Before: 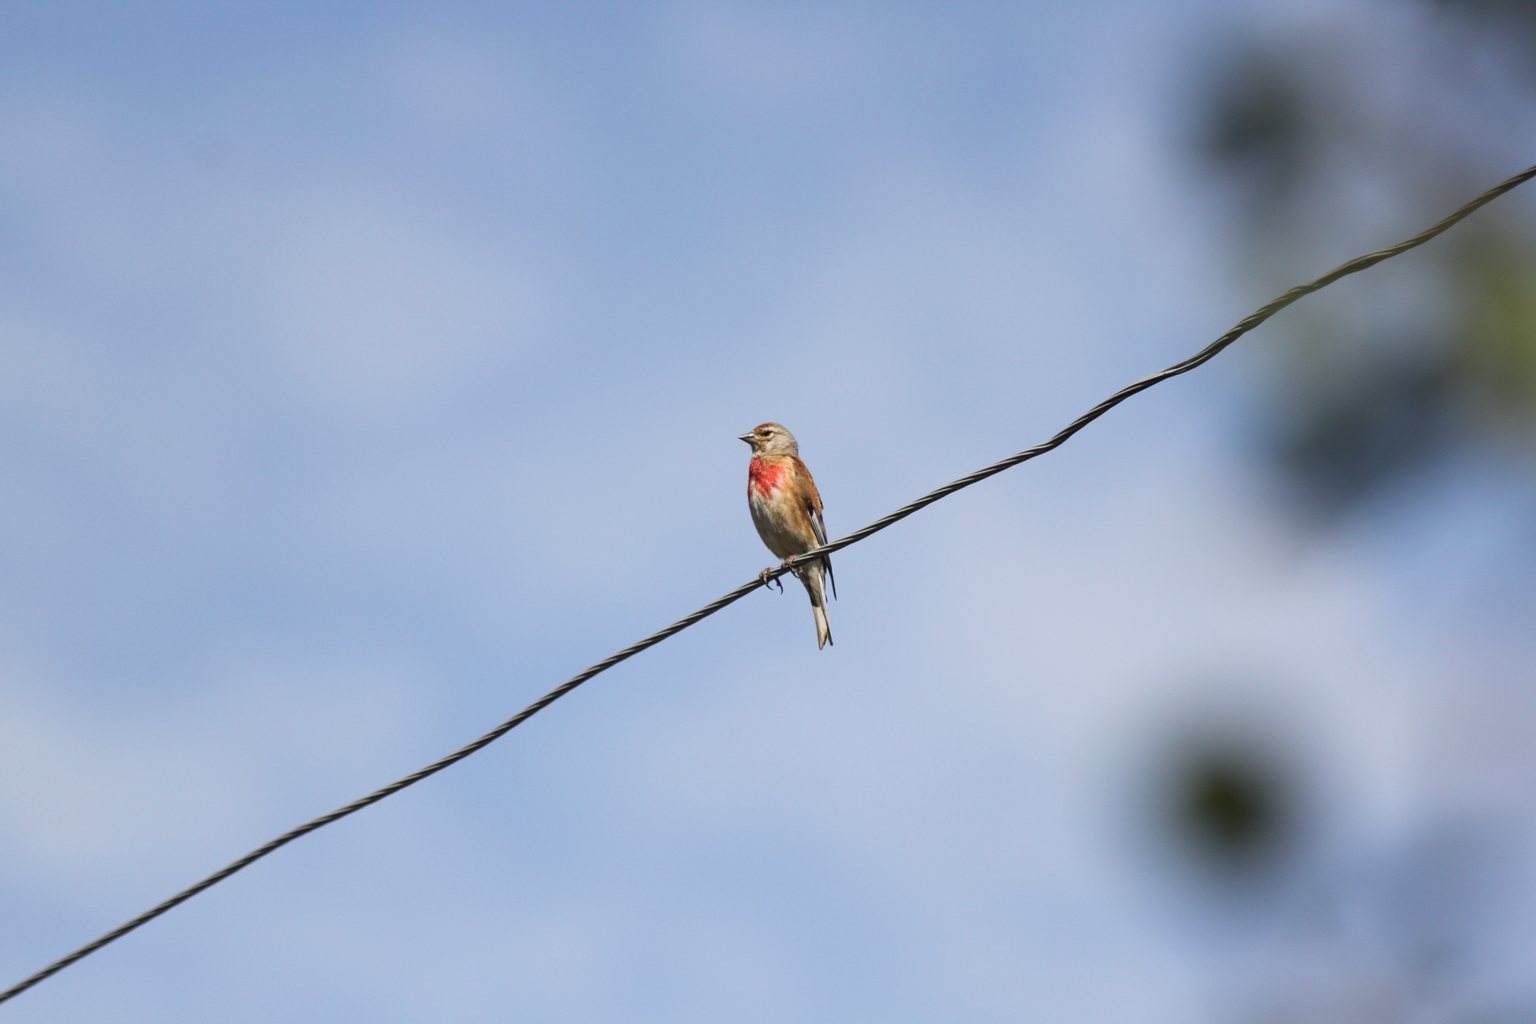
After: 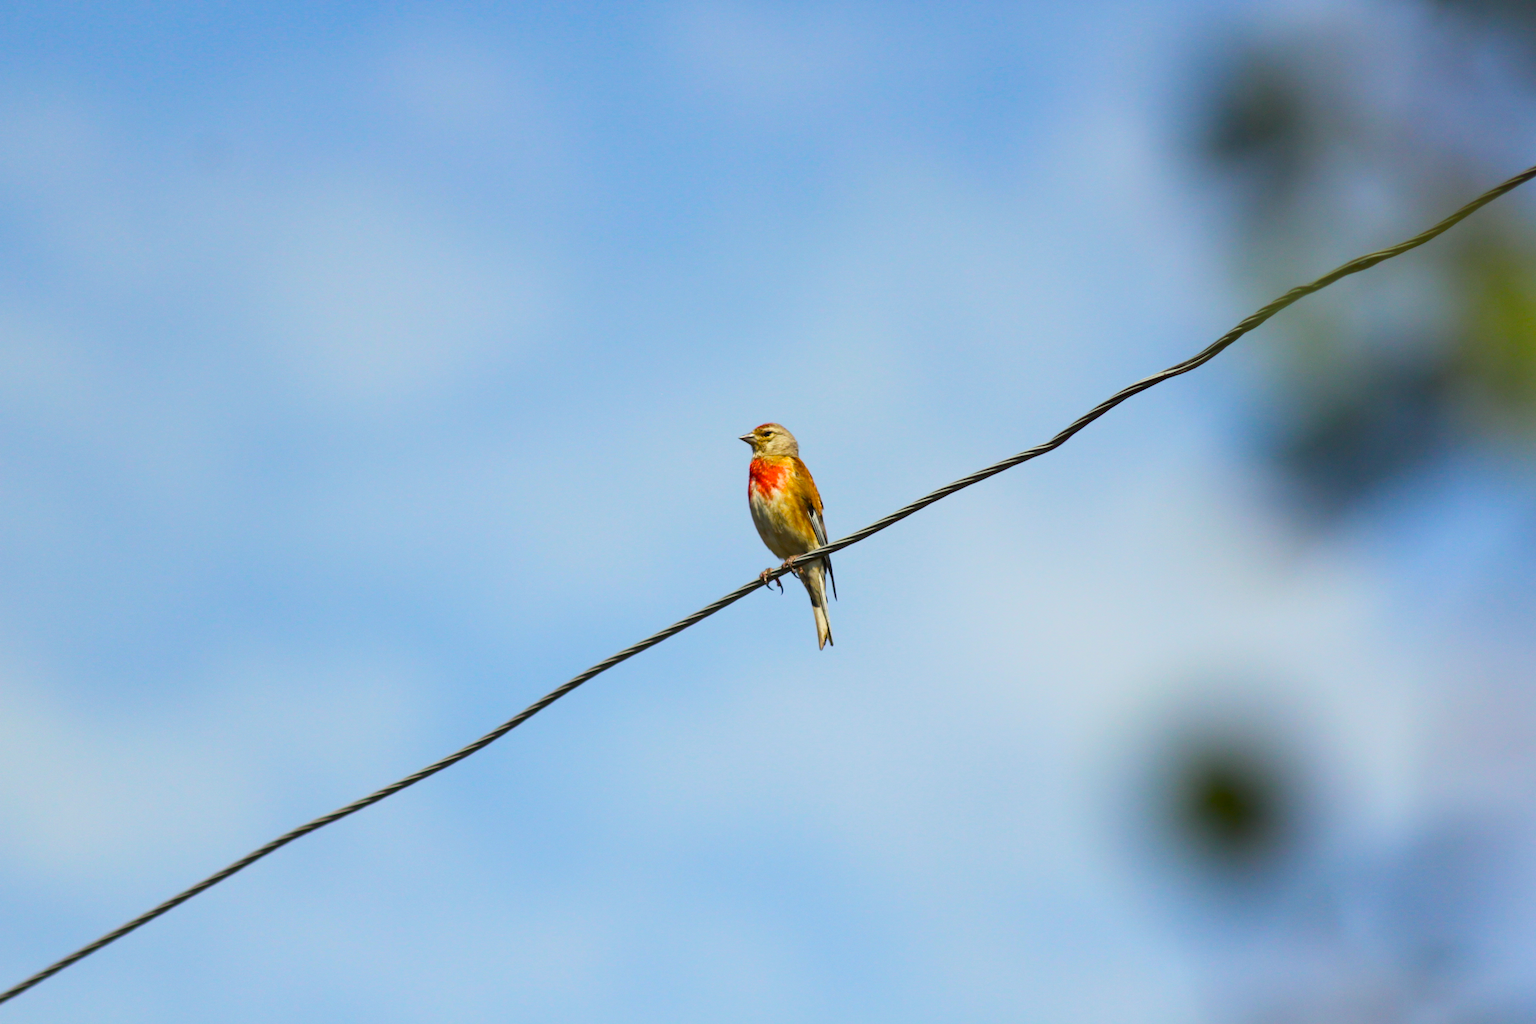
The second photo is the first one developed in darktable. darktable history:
exposure: black level correction 0.003, exposure 0.148 EV, compensate highlight preservation false
color correction: highlights a* -5.8, highlights b* 10.92
color balance rgb: power › hue 74.31°, linear chroma grading › shadows 9.304%, linear chroma grading › highlights 10.126%, linear chroma grading › global chroma 14.761%, linear chroma grading › mid-tones 14.906%, perceptual saturation grading › global saturation 31.049%, global vibrance 9.241%
